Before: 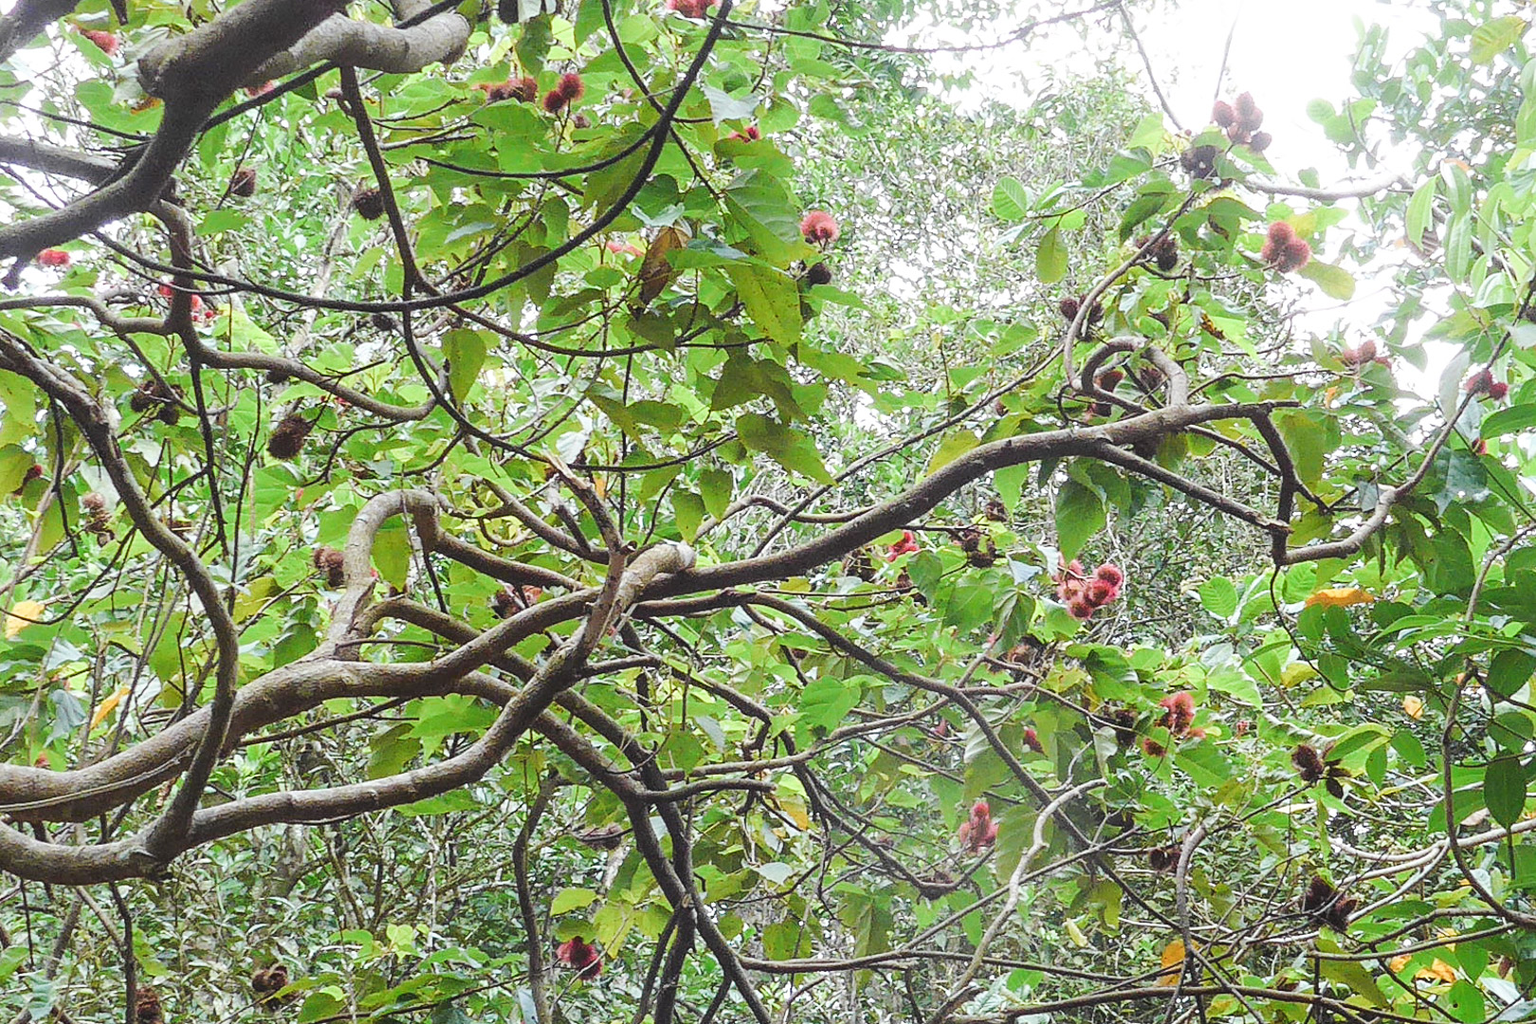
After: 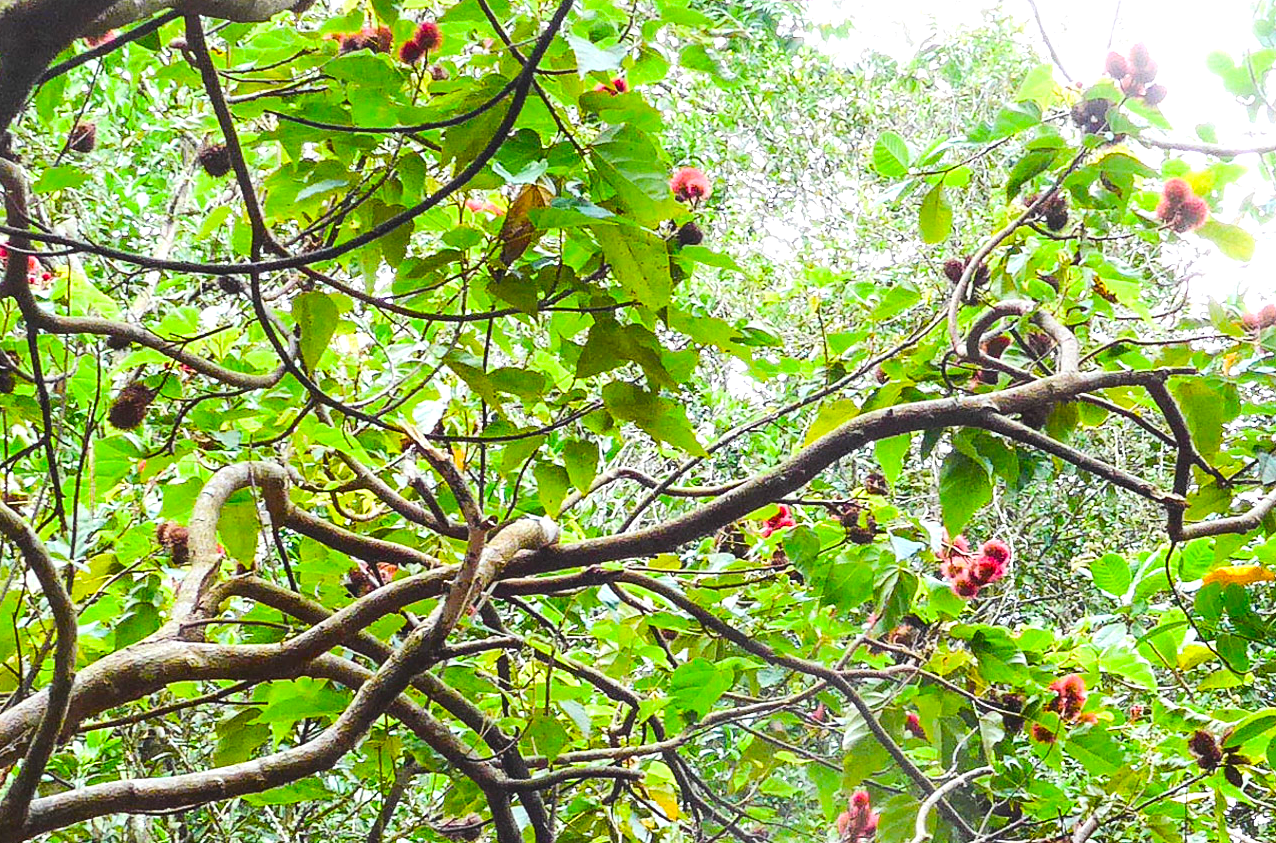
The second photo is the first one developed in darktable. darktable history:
crop and rotate: left 10.77%, top 5.1%, right 10.41%, bottom 16.76%
color balance rgb: perceptual saturation grading › global saturation 36%, perceptual brilliance grading › global brilliance 10%, global vibrance 20%
tone equalizer: on, module defaults
contrast brightness saturation: contrast 0.15, brightness -0.01, saturation 0.1
